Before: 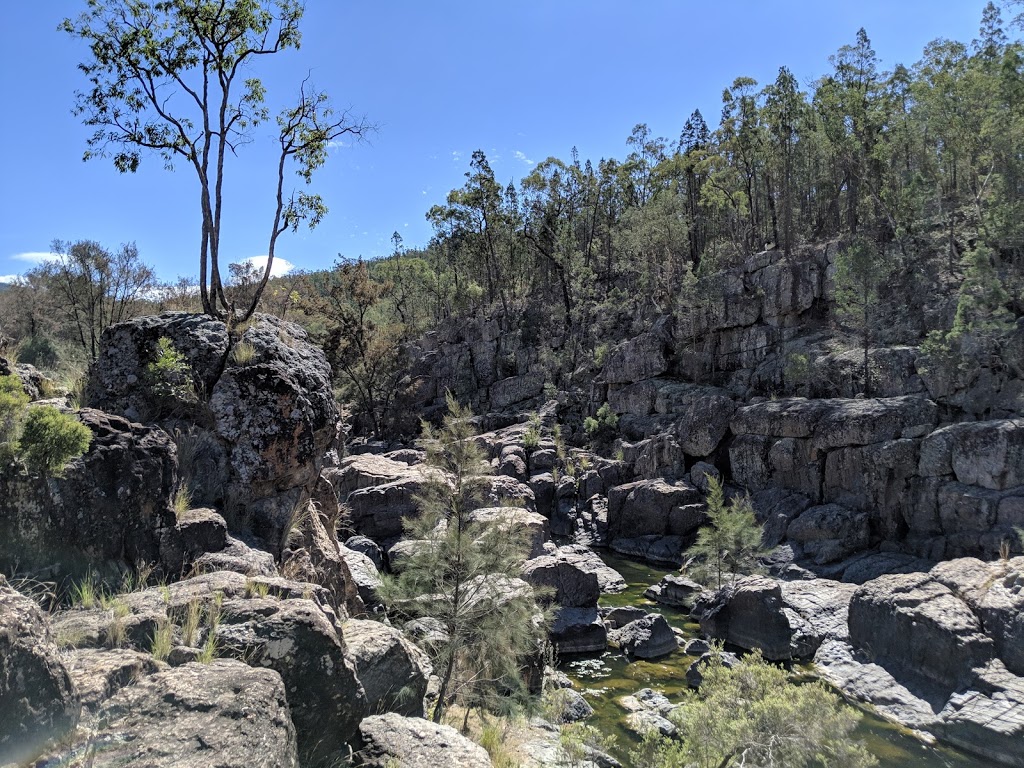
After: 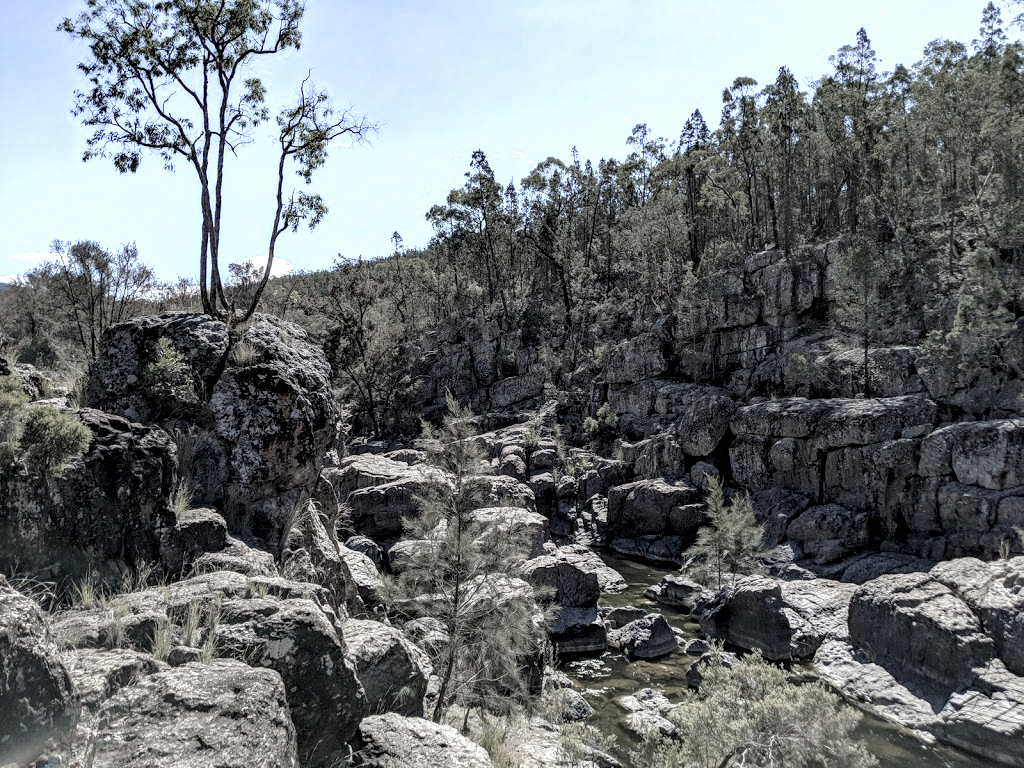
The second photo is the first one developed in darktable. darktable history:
local contrast: detail 130%
color balance rgb: global offset › luminance -0.284%, global offset › hue 258.64°, perceptual saturation grading › global saturation 30.709%
haze removal: compatibility mode true, adaptive false
color correction: highlights b* 0.063, saturation 0.8
color zones: curves: ch0 [(0, 0.613) (0.01, 0.613) (0.245, 0.448) (0.498, 0.529) (0.642, 0.665) (0.879, 0.777) (0.99, 0.613)]; ch1 [(0, 0.272) (0.219, 0.127) (0.724, 0.346)]
